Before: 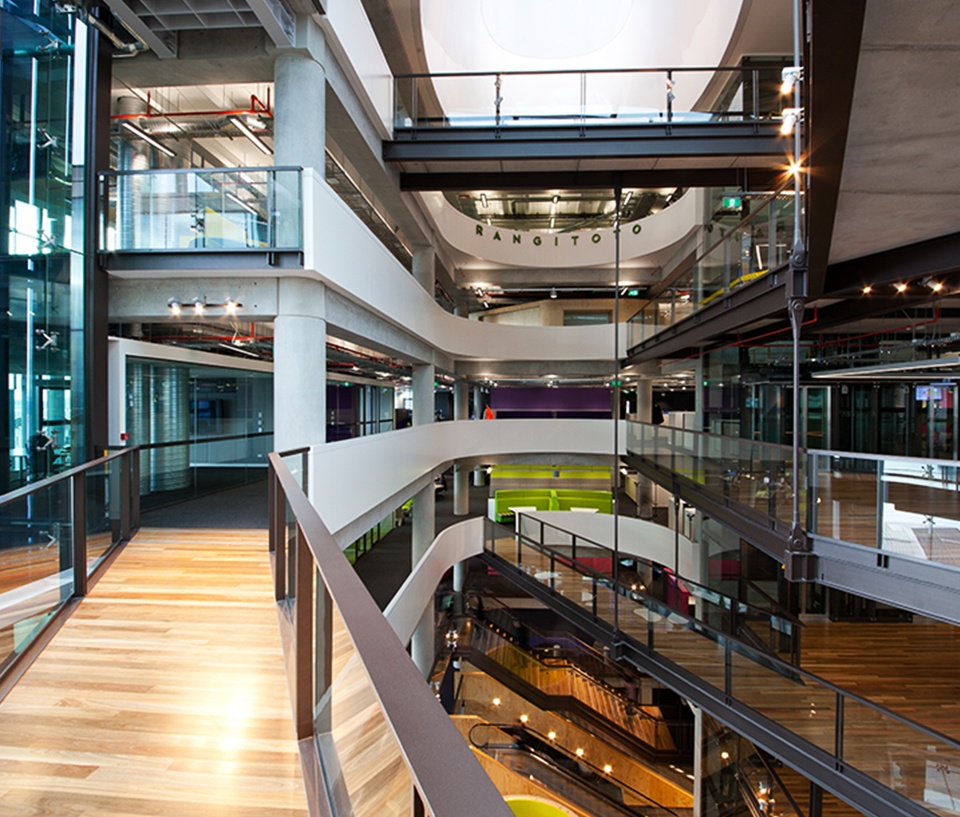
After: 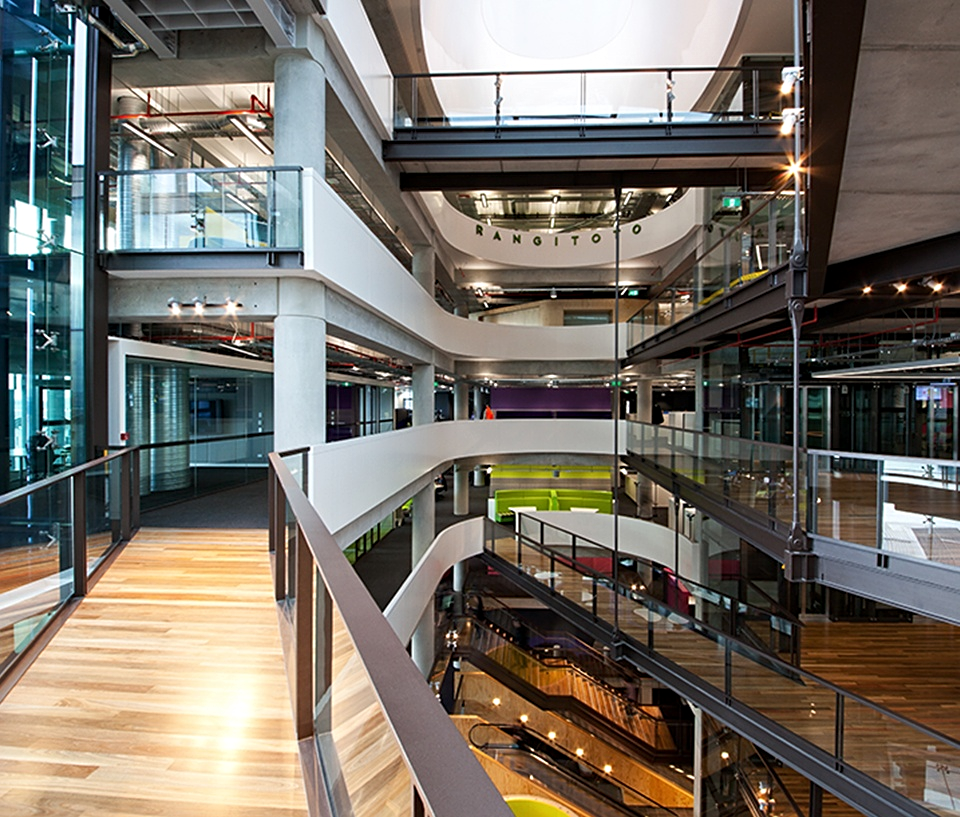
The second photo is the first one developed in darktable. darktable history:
sharpen: amount 0.214
contrast equalizer: octaves 7, y [[0.5, 0.542, 0.583, 0.625, 0.667, 0.708], [0.5 ×6], [0.5 ×6], [0 ×6], [0 ×6]], mix 0.158
